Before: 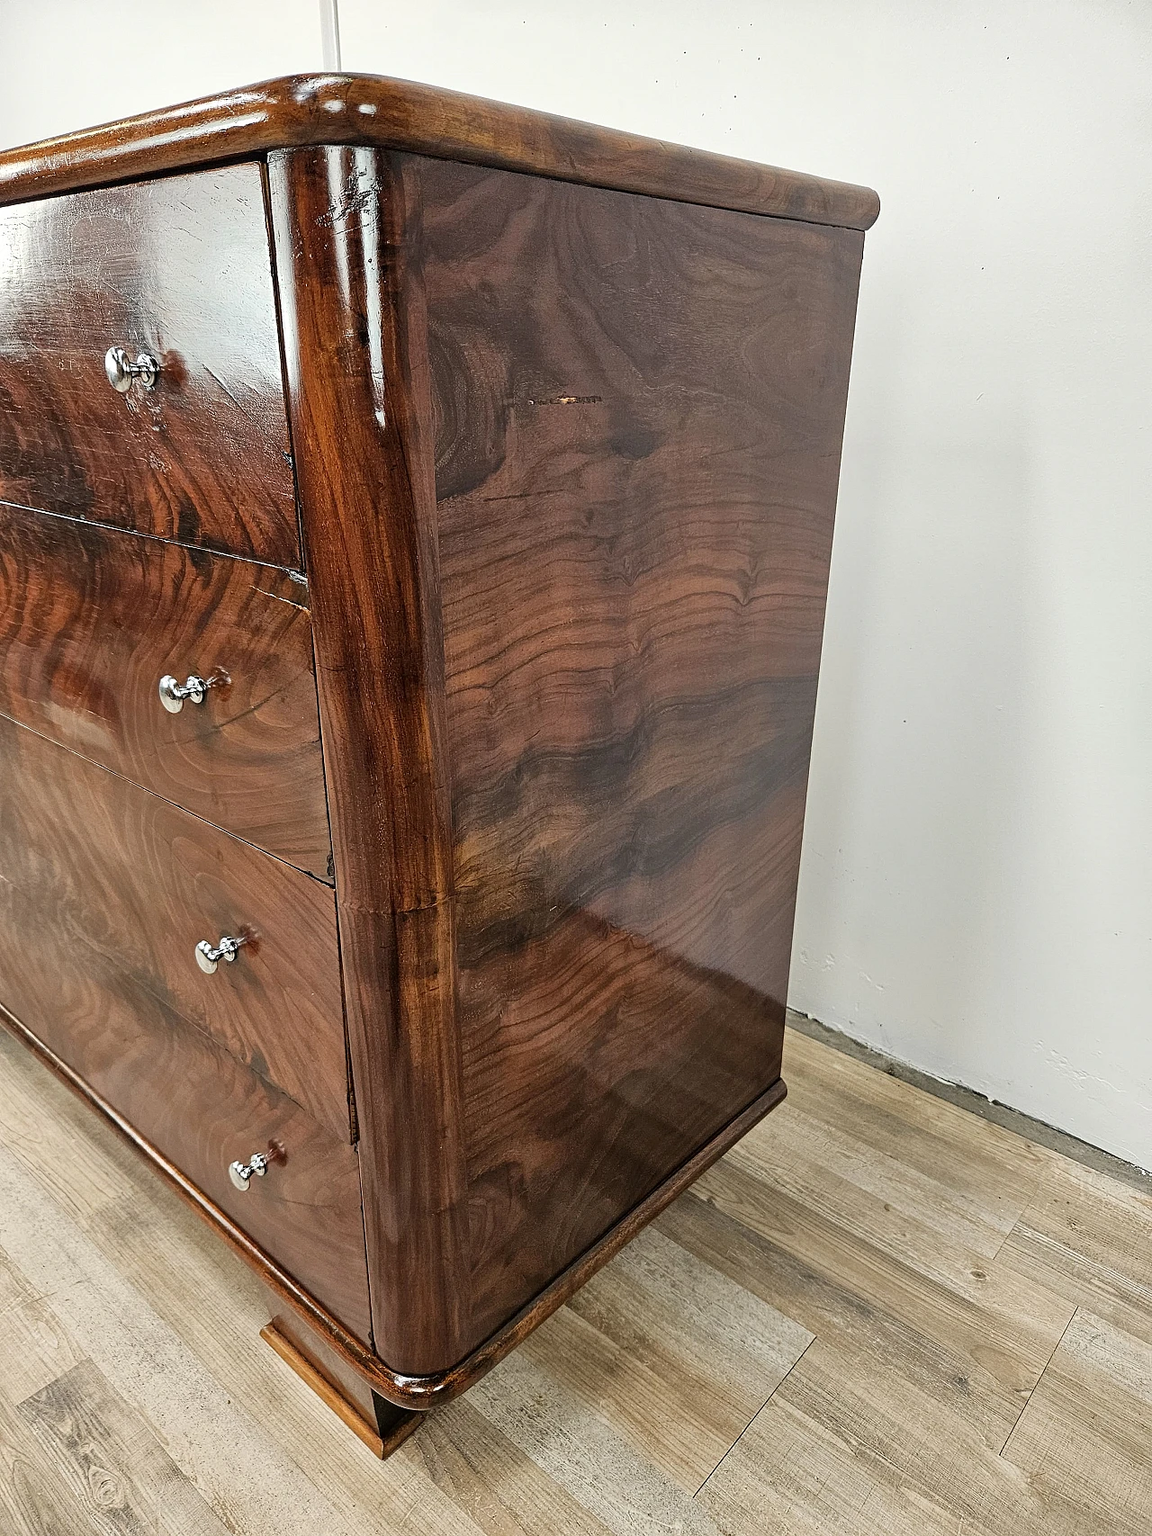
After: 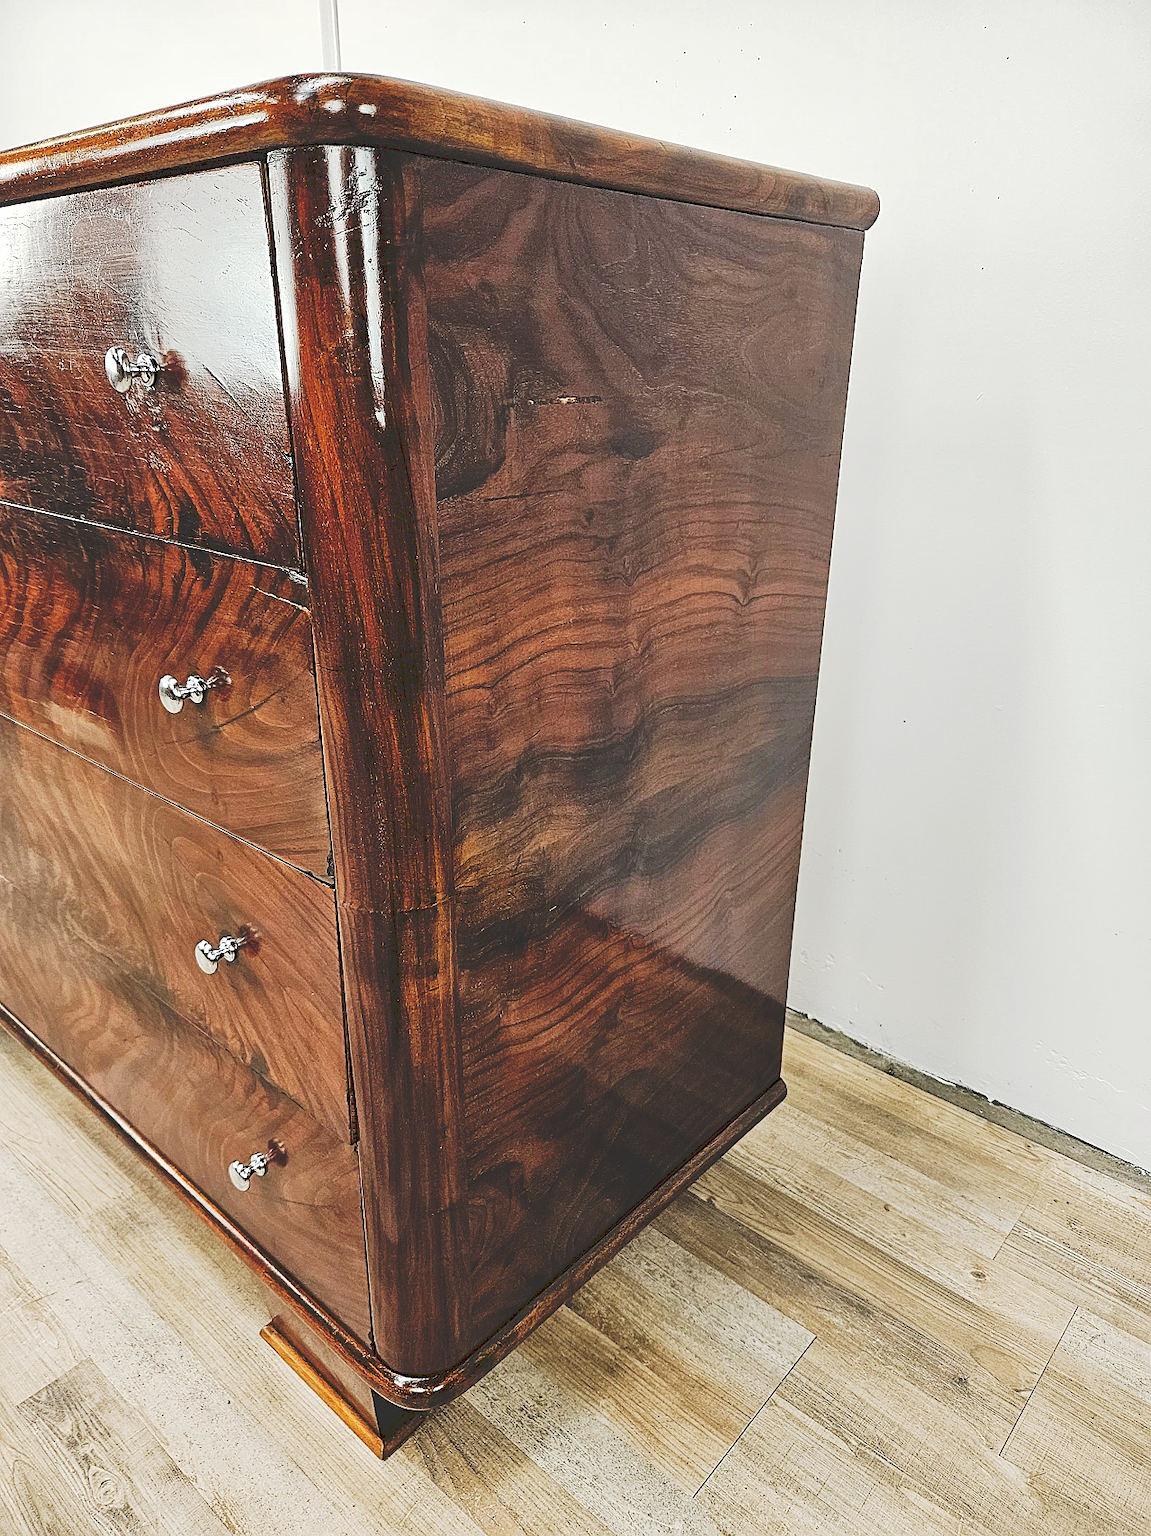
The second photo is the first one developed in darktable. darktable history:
sharpen: amount 0.205
tone curve: curves: ch0 [(0, 0) (0.003, 0.19) (0.011, 0.192) (0.025, 0.192) (0.044, 0.194) (0.069, 0.196) (0.1, 0.197) (0.136, 0.198) (0.177, 0.216) (0.224, 0.236) (0.277, 0.269) (0.335, 0.331) (0.399, 0.418) (0.468, 0.515) (0.543, 0.621) (0.623, 0.725) (0.709, 0.804) (0.801, 0.859) (0.898, 0.913) (1, 1)], preserve colors none
